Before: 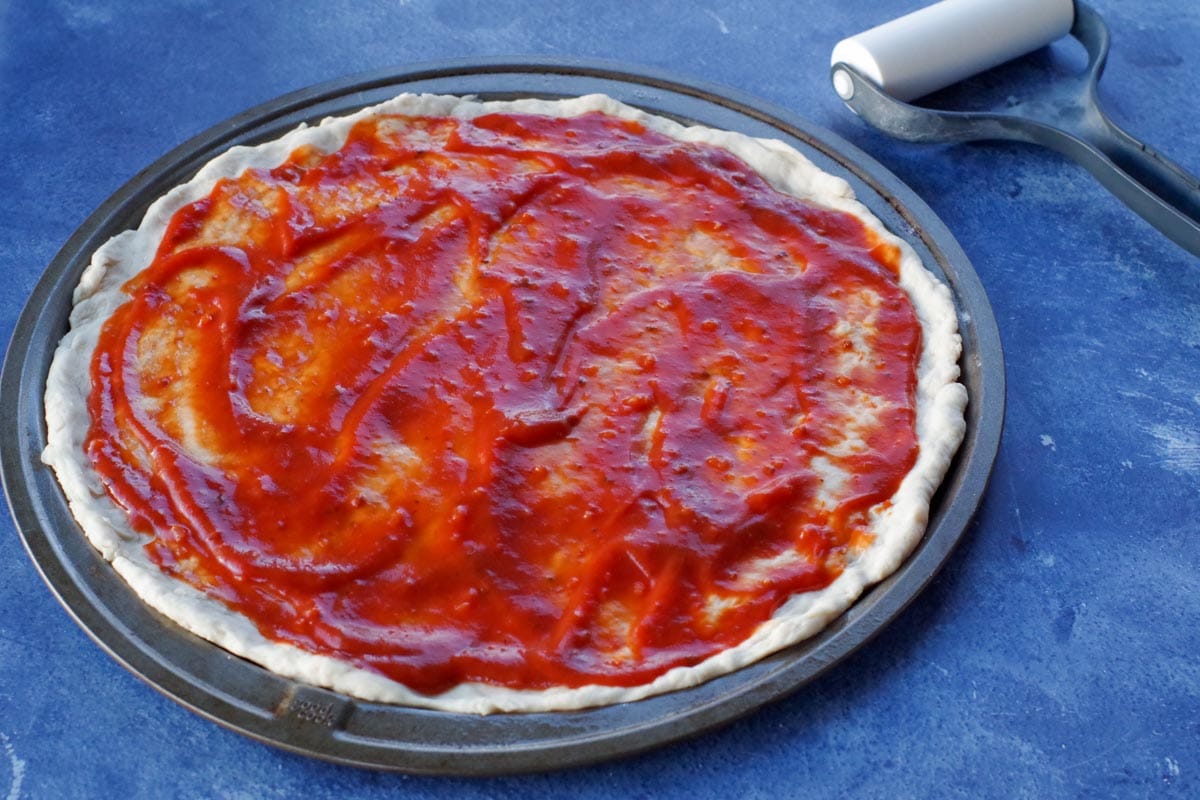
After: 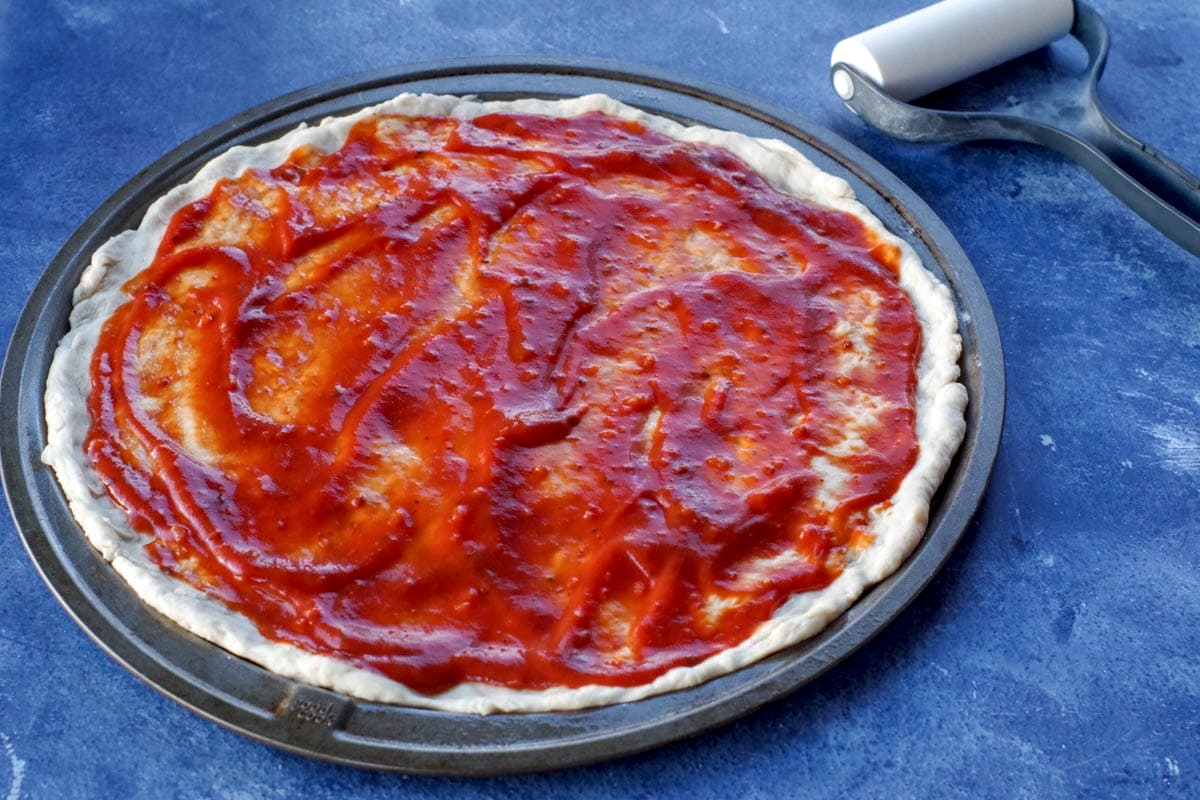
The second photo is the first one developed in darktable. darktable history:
local contrast: detail 130%
color balance: mode lift, gamma, gain (sRGB)
